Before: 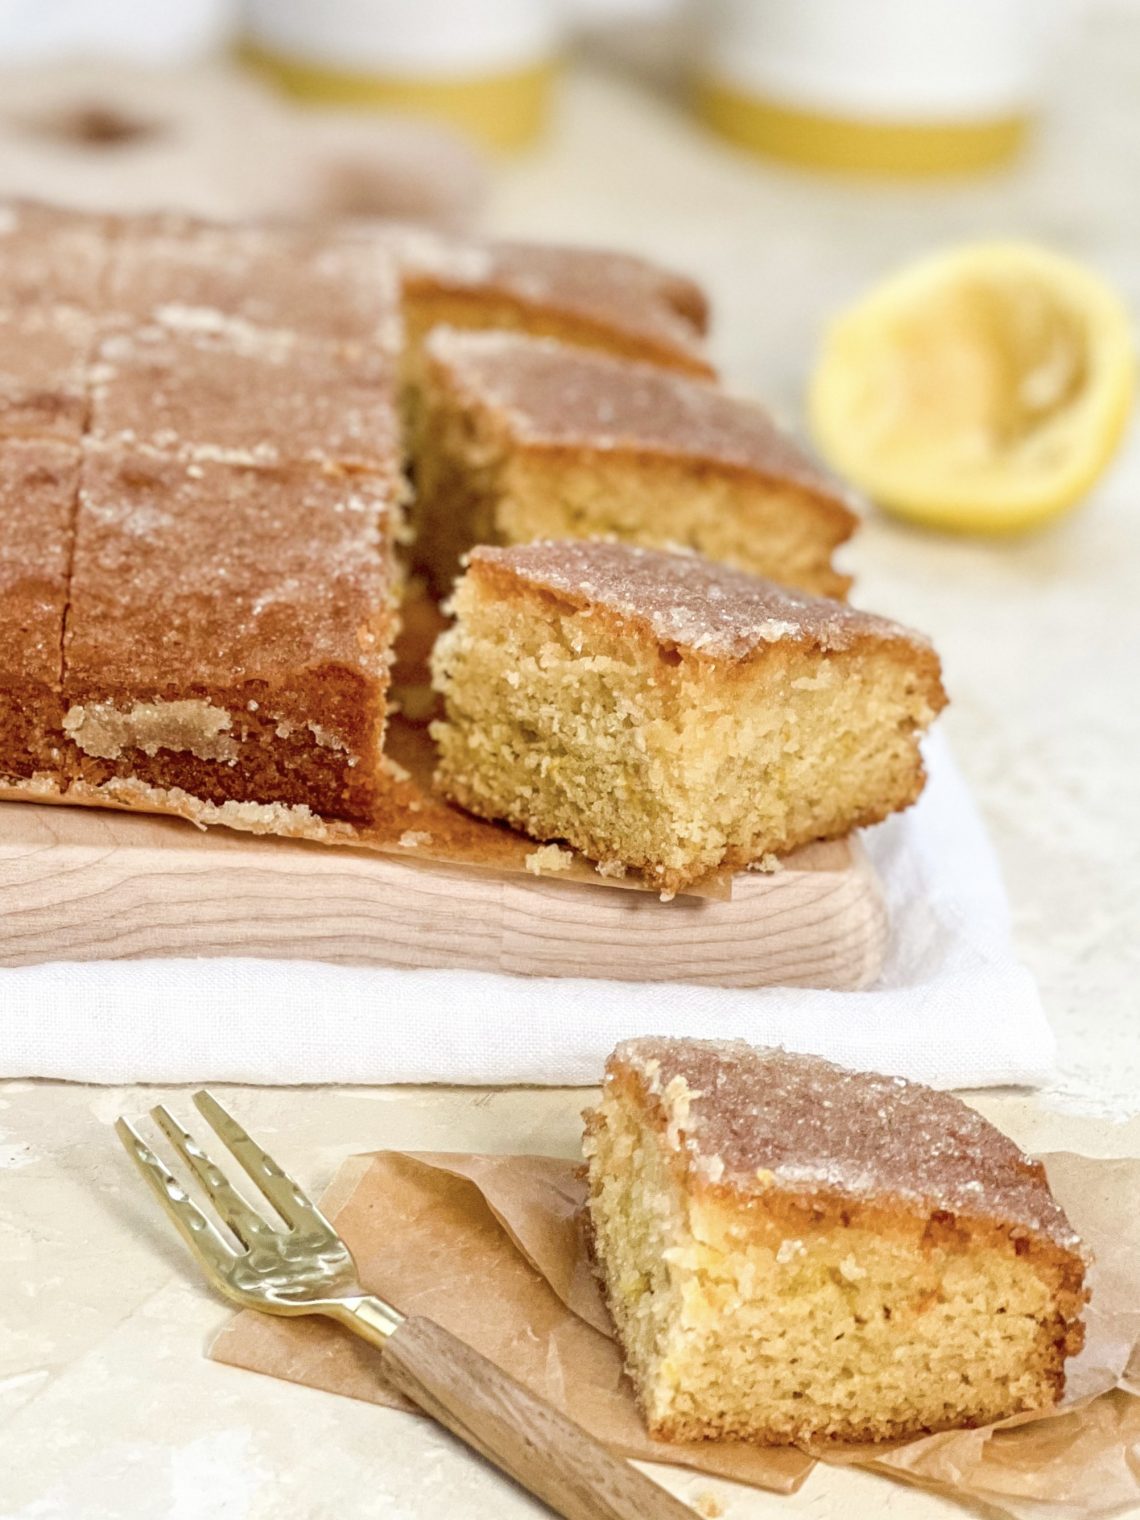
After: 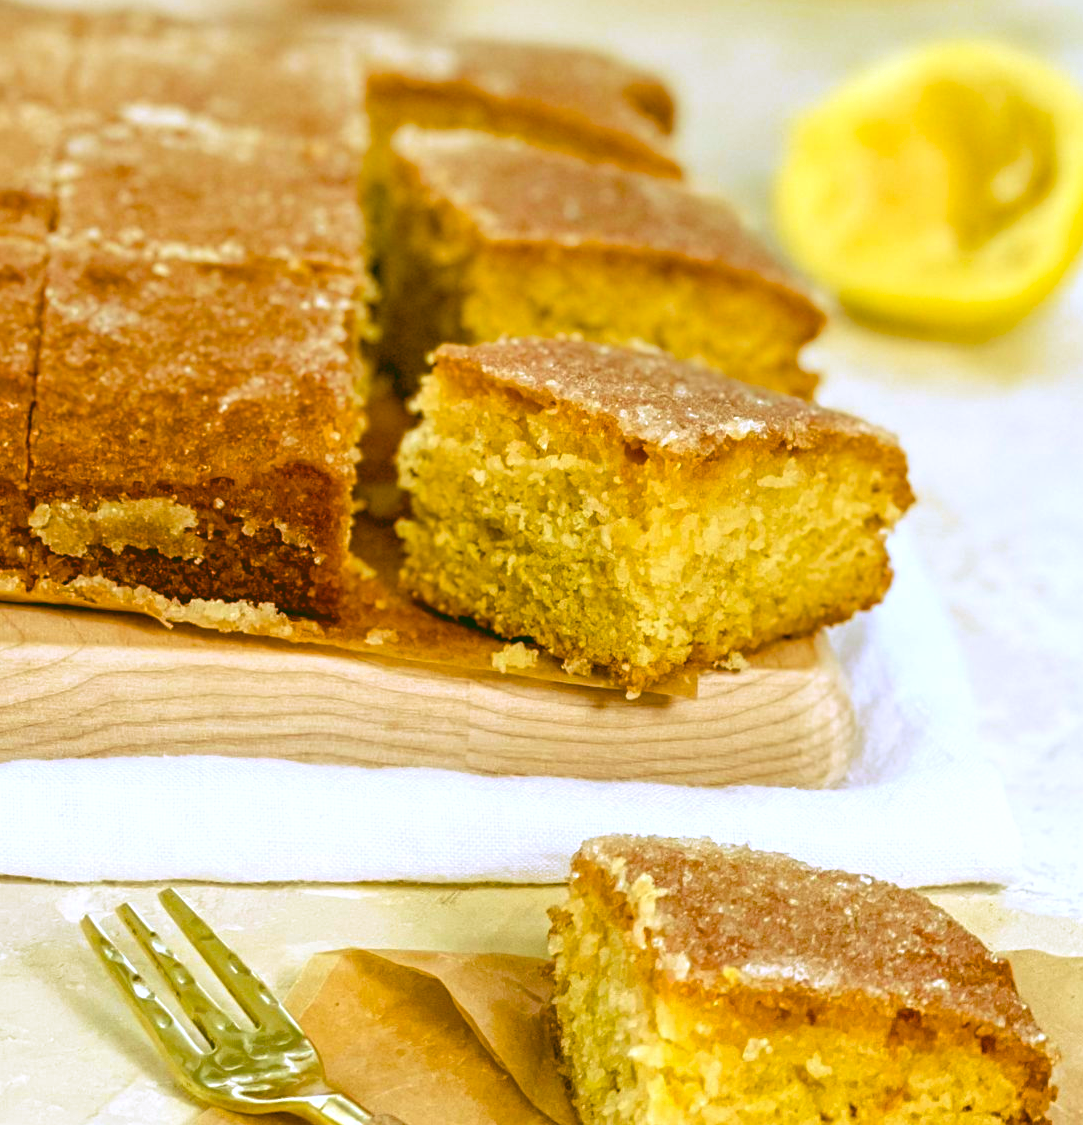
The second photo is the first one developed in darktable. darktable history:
crop and rotate: left 2.991%, top 13.302%, right 1.981%, bottom 12.636%
rgb curve: curves: ch0 [(0.123, 0.061) (0.995, 0.887)]; ch1 [(0.06, 0.116) (1, 0.906)]; ch2 [(0, 0) (0.824, 0.69) (1, 1)], mode RGB, independent channels, compensate middle gray true
color balance rgb: linear chroma grading › shadows 10%, linear chroma grading › highlights 10%, linear chroma grading › global chroma 15%, linear chroma grading › mid-tones 15%, perceptual saturation grading › global saturation 40%, perceptual saturation grading › highlights -25%, perceptual saturation grading › mid-tones 35%, perceptual saturation grading › shadows 35%, perceptual brilliance grading › global brilliance 11.29%, global vibrance 11.29%
